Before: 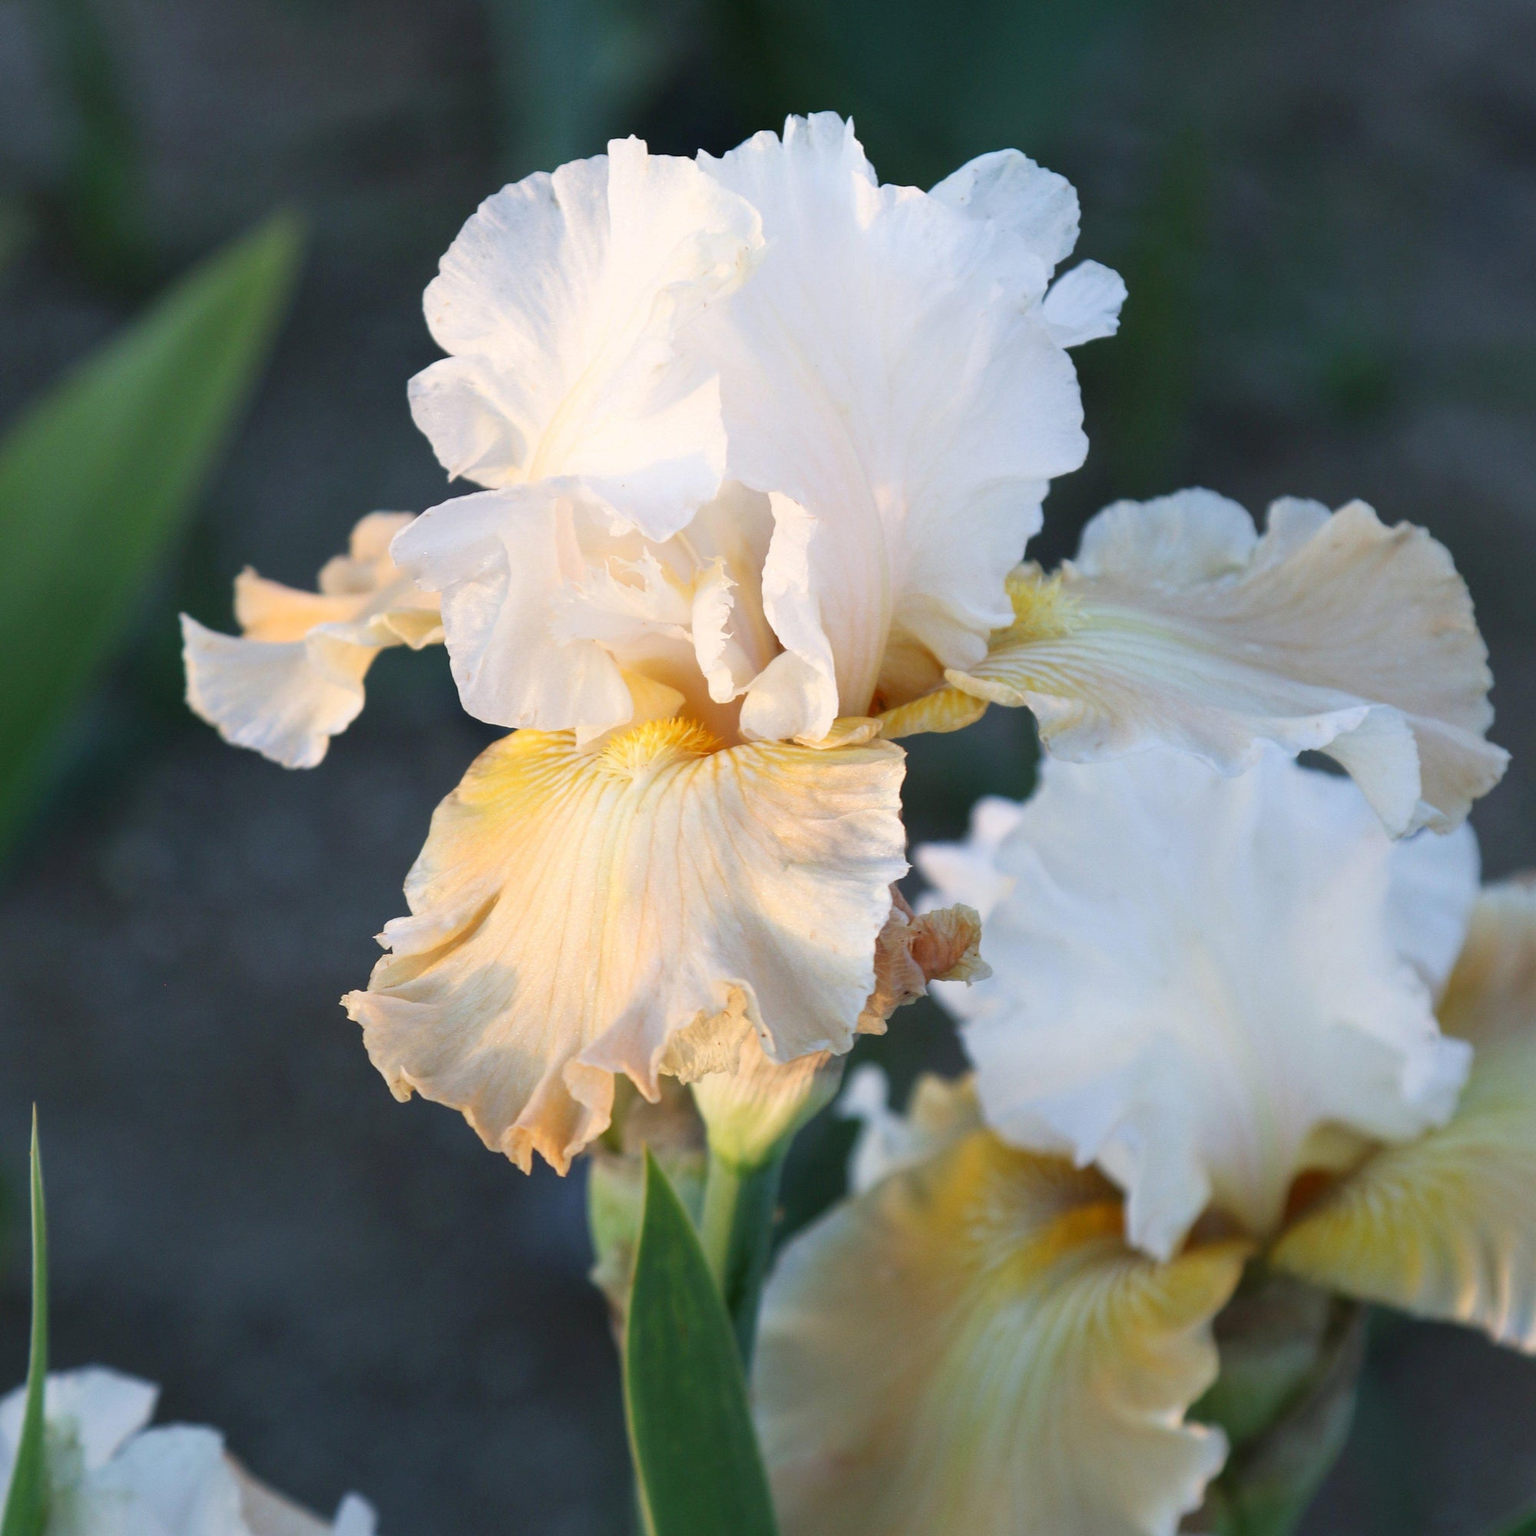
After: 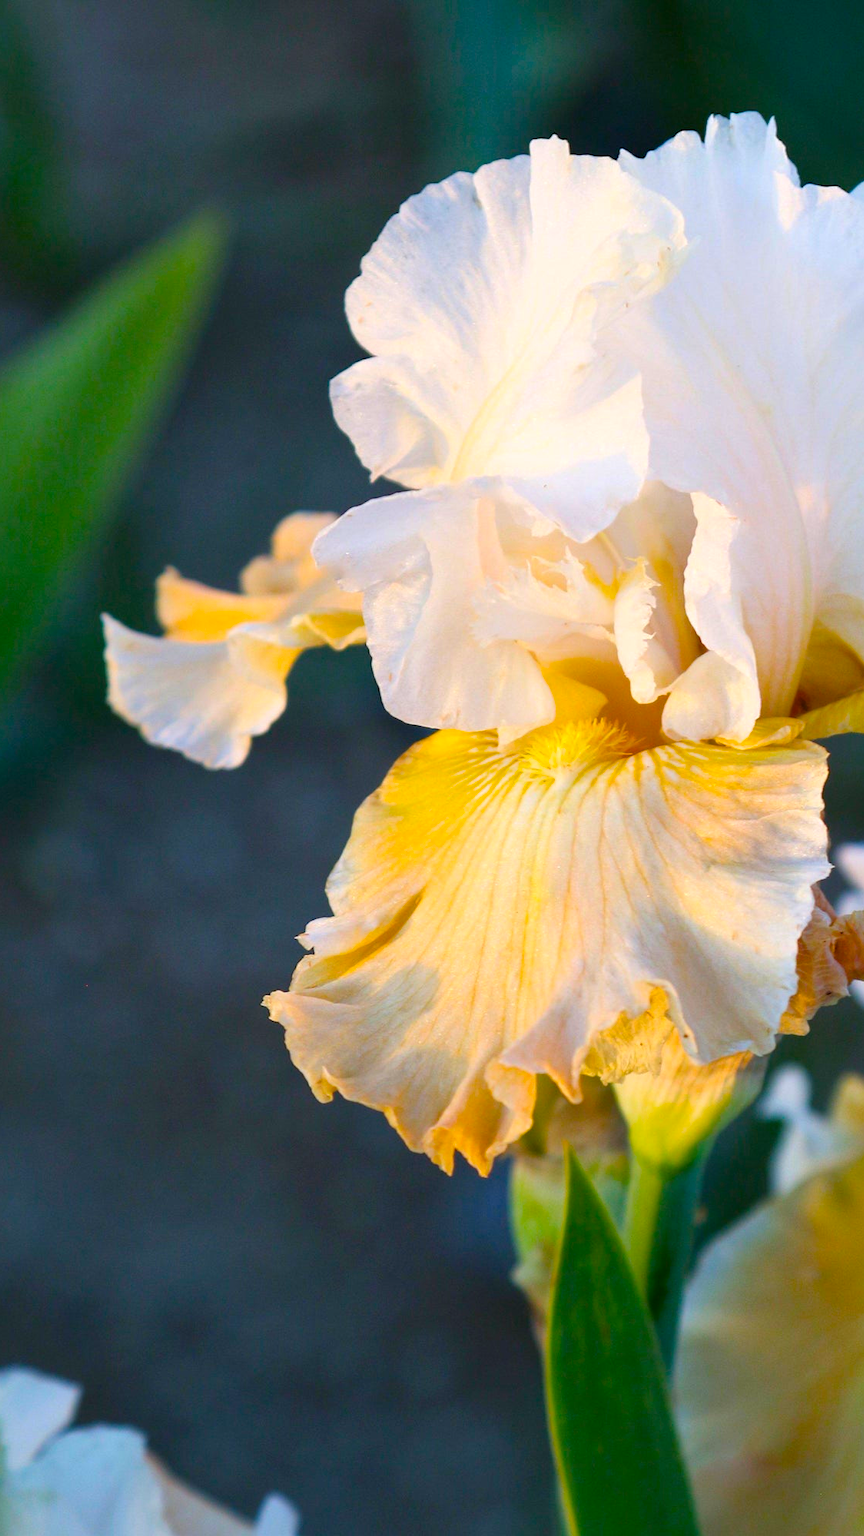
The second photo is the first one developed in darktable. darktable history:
crop: left 5.114%, right 38.589%
color balance rgb: linear chroma grading › global chroma 25%, perceptual saturation grading › global saturation 50%
local contrast: mode bilateral grid, contrast 20, coarseness 50, detail 120%, midtone range 0.2
